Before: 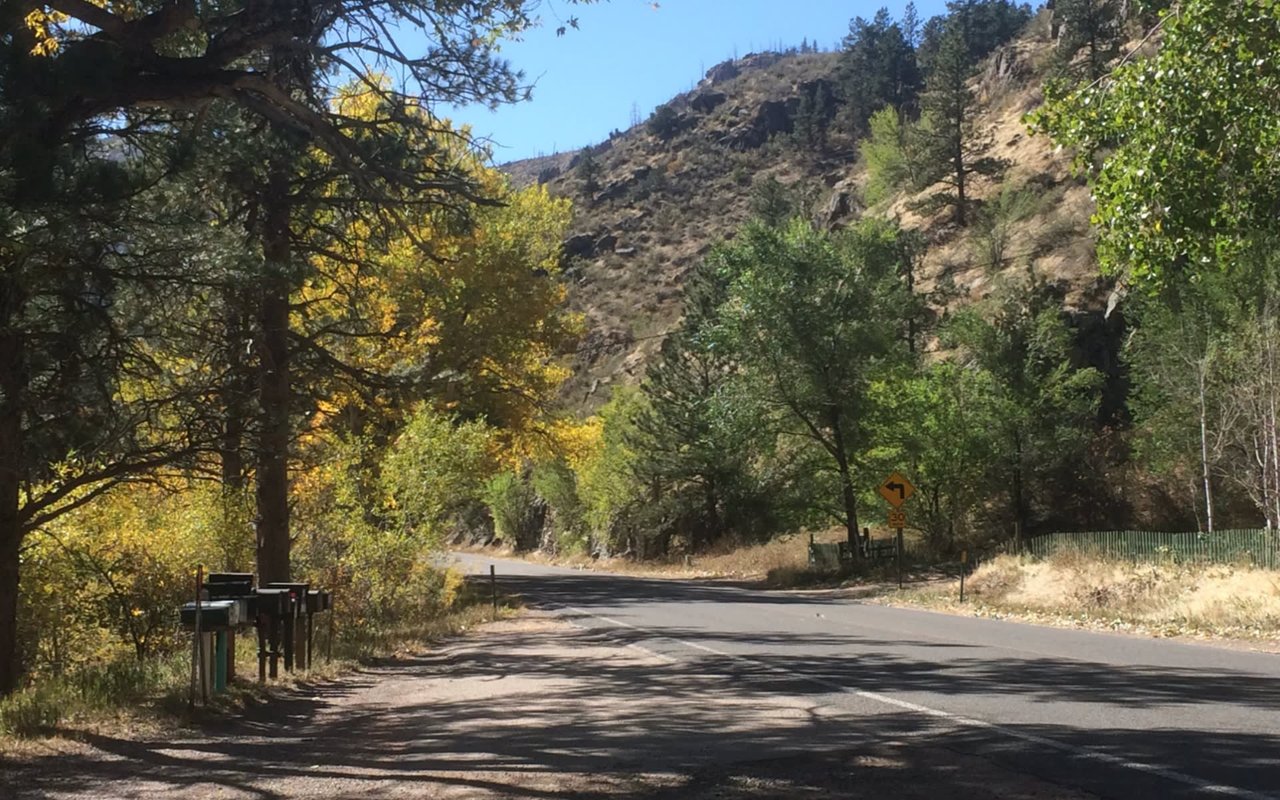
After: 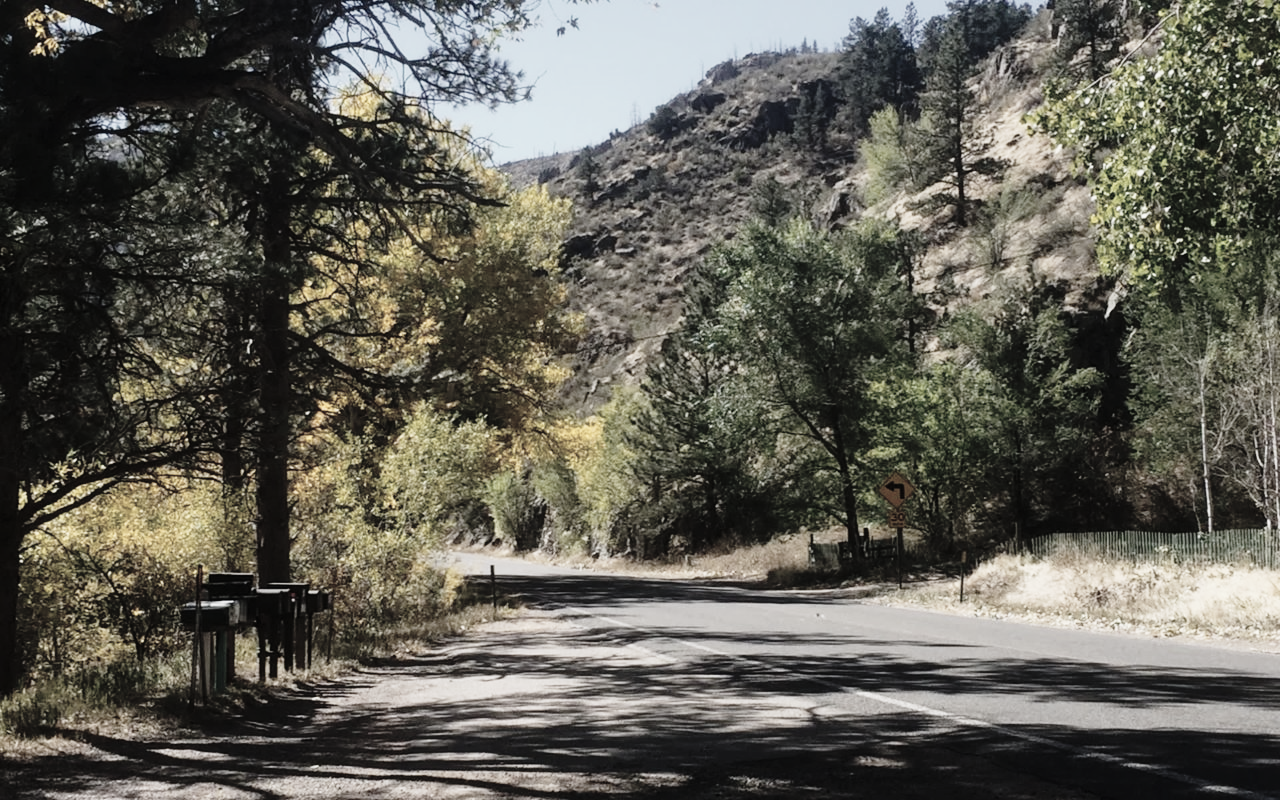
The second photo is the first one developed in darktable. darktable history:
color zones: curves: ch1 [(0, 0.153) (0.143, 0.15) (0.286, 0.151) (0.429, 0.152) (0.571, 0.152) (0.714, 0.151) (0.857, 0.151) (1, 0.153)]
tone curve: curves: ch0 [(0, 0.014) (0.17, 0.099) (0.392, 0.438) (0.725, 0.828) (0.872, 0.918) (1, 0.981)]; ch1 [(0, 0) (0.402, 0.36) (0.489, 0.491) (0.5, 0.503) (0.515, 0.52) (0.545, 0.572) (0.615, 0.662) (0.701, 0.725) (1, 1)]; ch2 [(0, 0) (0.42, 0.458) (0.485, 0.499) (0.503, 0.503) (0.531, 0.542) (0.561, 0.594) (0.644, 0.694) (0.717, 0.753) (1, 0.991)], preserve colors none
color balance rgb: global offset › luminance -0.512%, perceptual saturation grading › global saturation 25.28%
